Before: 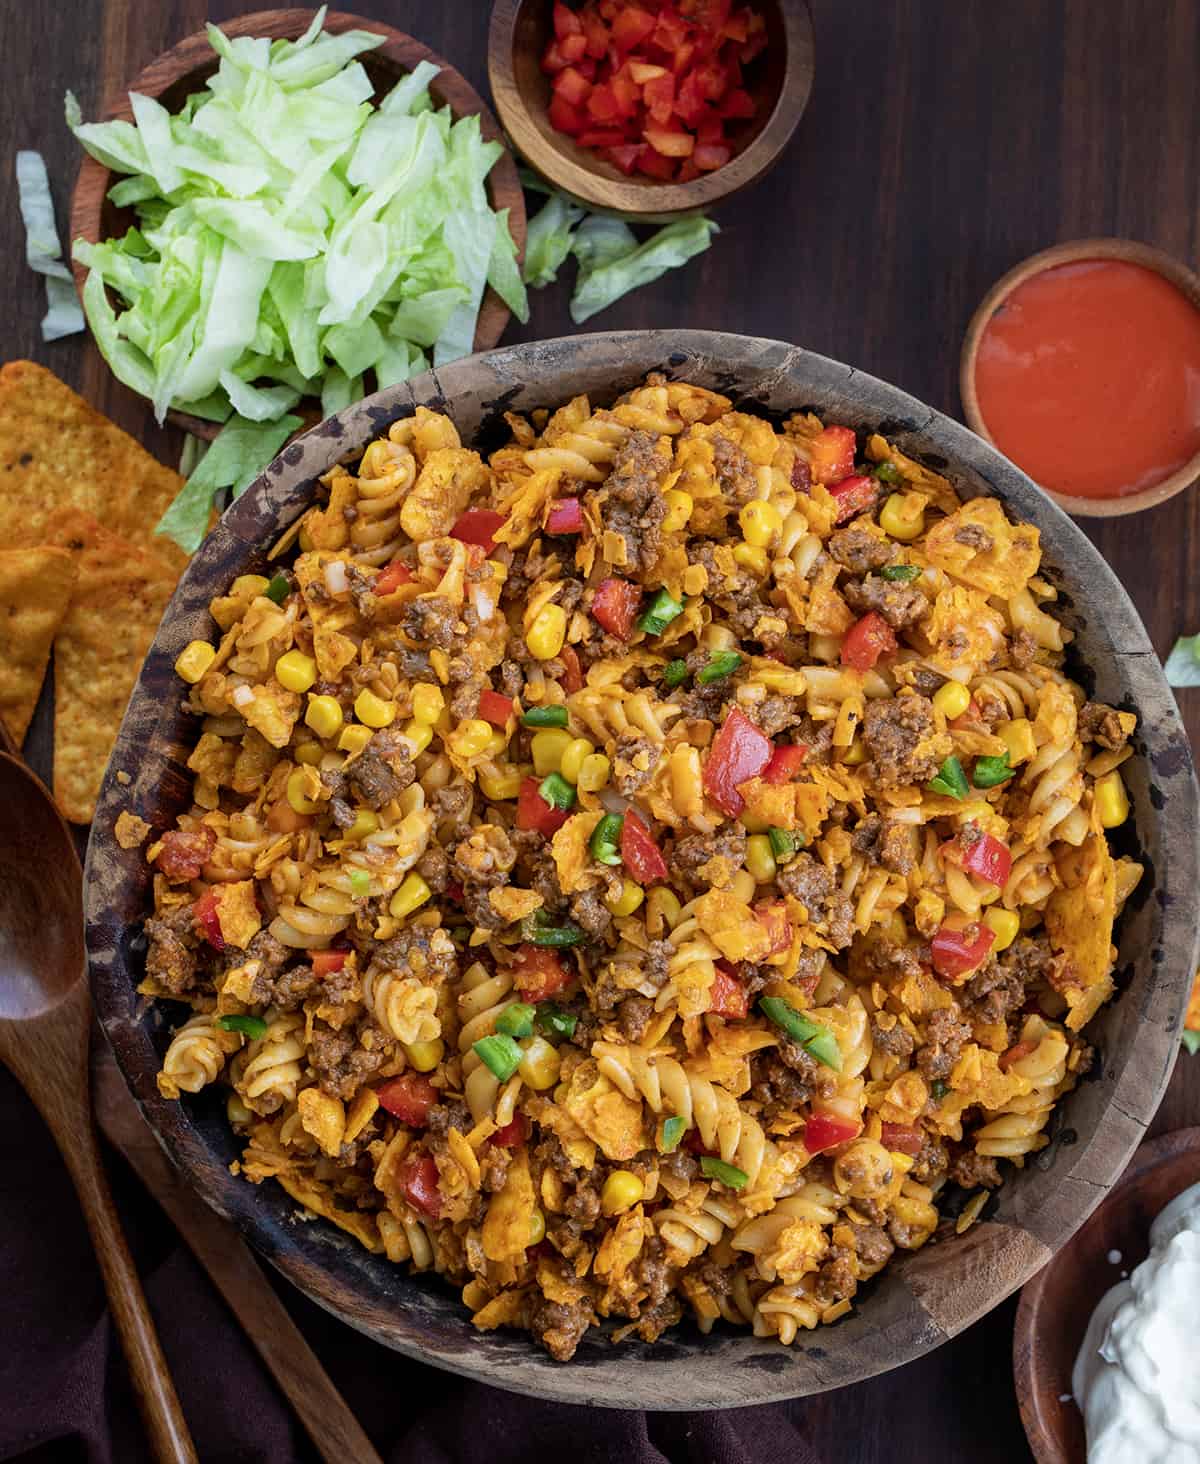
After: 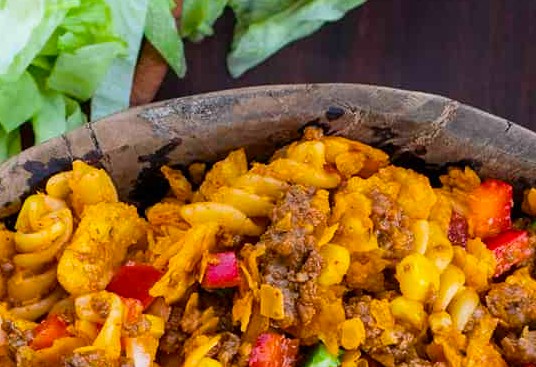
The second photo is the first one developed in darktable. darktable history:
crop: left 28.64%, top 16.832%, right 26.637%, bottom 58.055%
color balance rgb: perceptual saturation grading › global saturation 20%, global vibrance 20%
